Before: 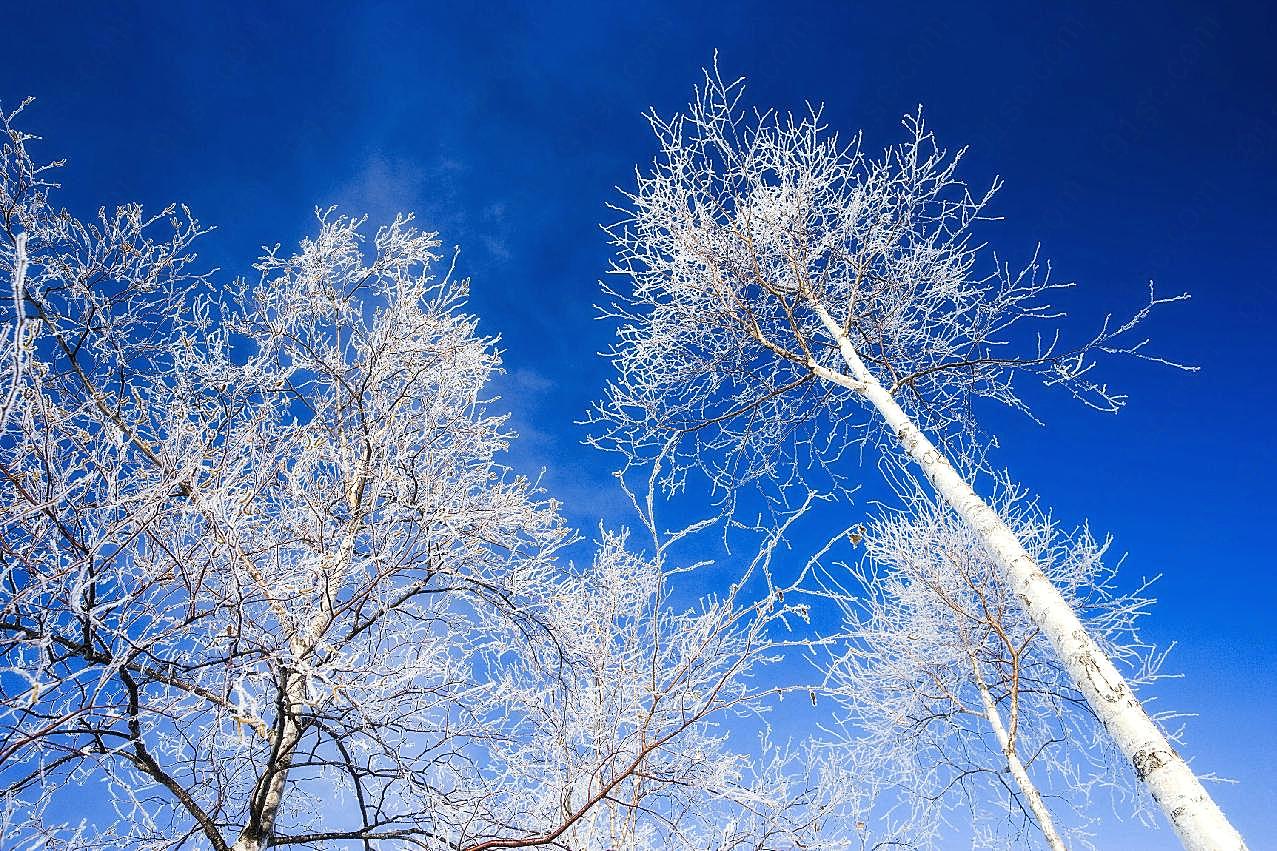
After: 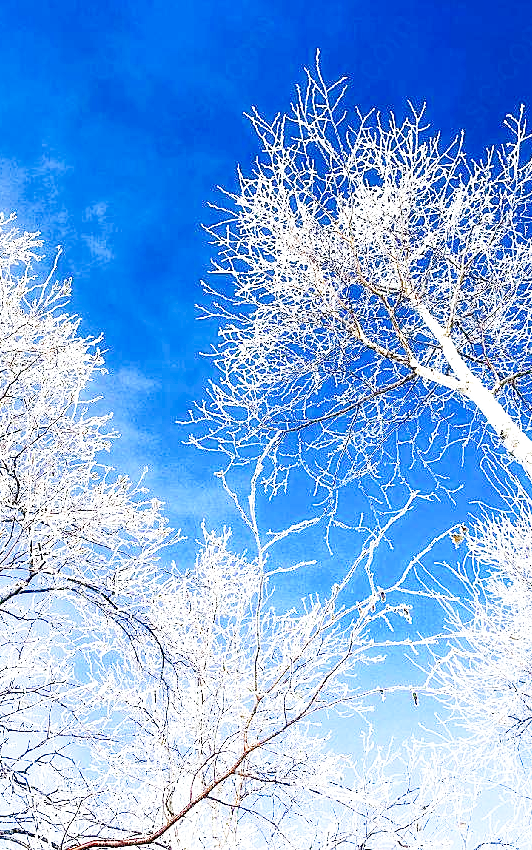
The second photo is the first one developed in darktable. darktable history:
local contrast: highlights 100%, shadows 100%, detail 120%, midtone range 0.2
base curve: curves: ch0 [(0, 0) (0.028, 0.03) (0.105, 0.232) (0.387, 0.748) (0.754, 0.968) (1, 1)], fusion 1, exposure shift 0.576, preserve colors none
crop: left 31.229%, right 27.105%
exposure: black level correction -0.001, exposure 0.08 EV, compensate highlight preservation false
